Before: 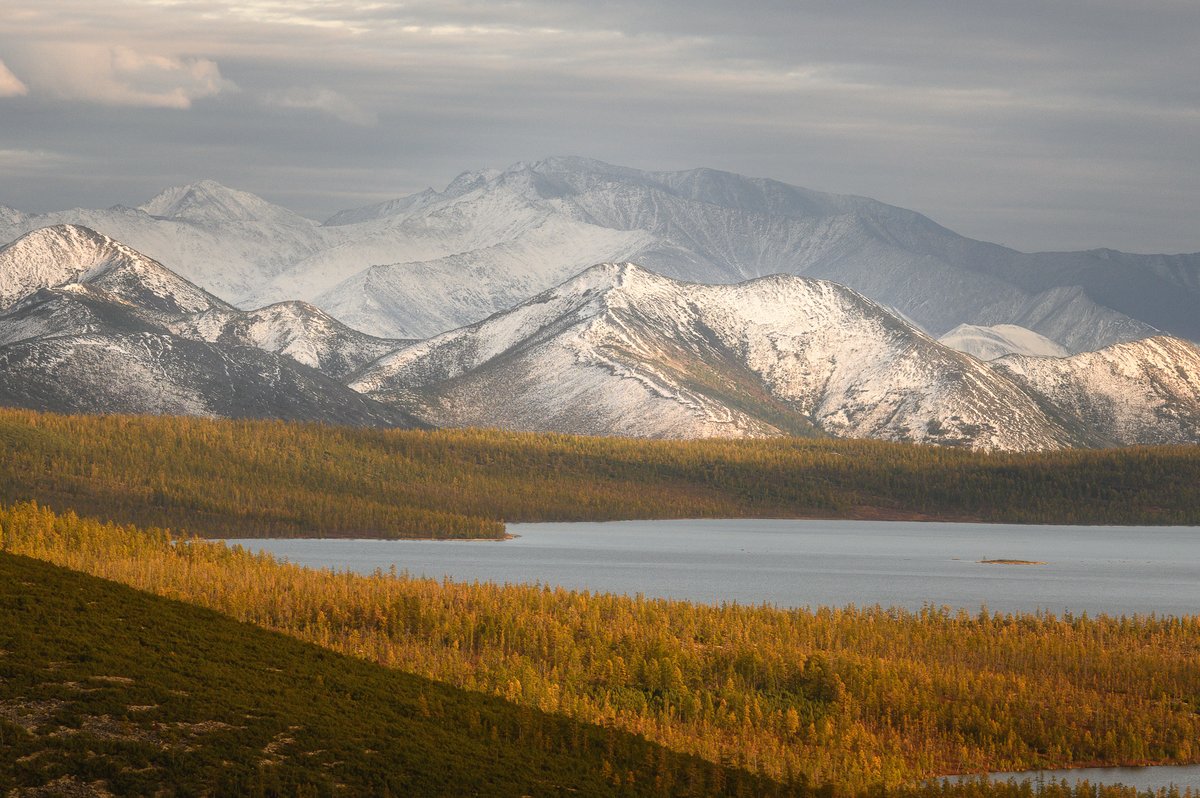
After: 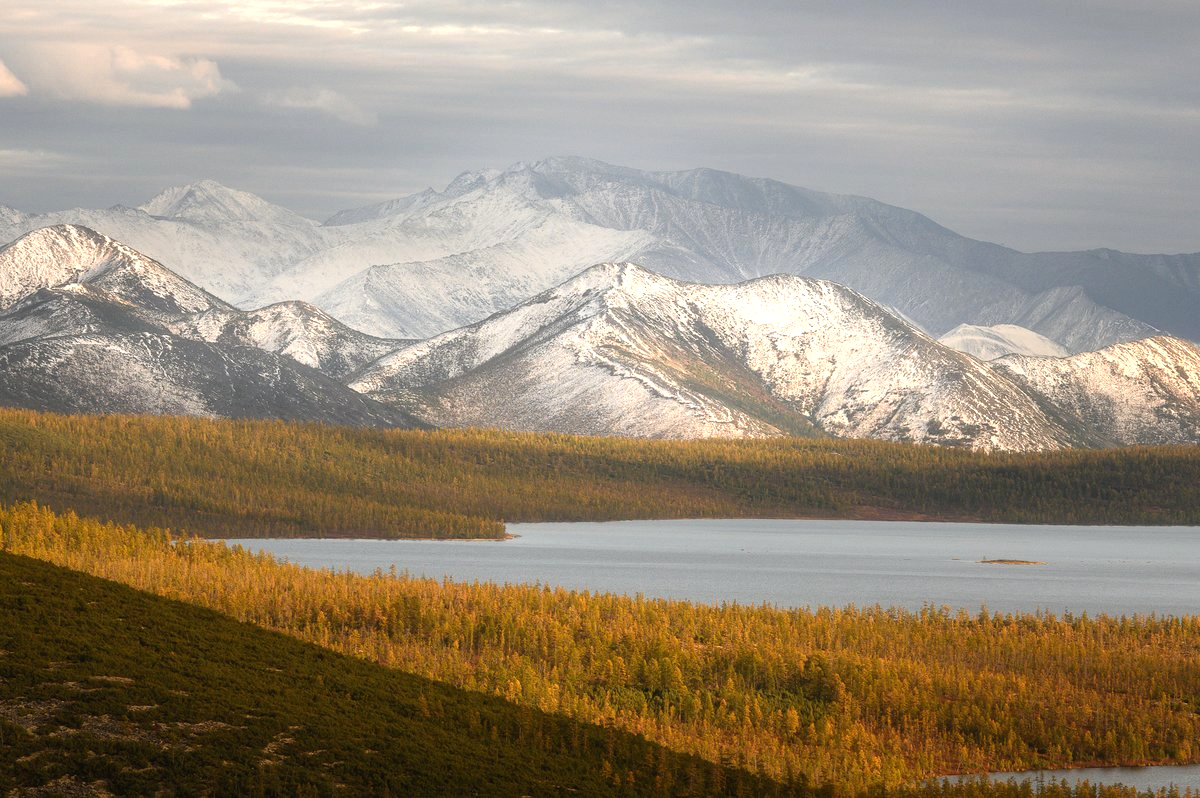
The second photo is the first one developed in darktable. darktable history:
tone equalizer: -8 EV -0.378 EV, -7 EV -0.398 EV, -6 EV -0.365 EV, -5 EV -0.224 EV, -3 EV 0.207 EV, -2 EV 0.343 EV, -1 EV 0.398 EV, +0 EV 0.425 EV, mask exposure compensation -0.498 EV
